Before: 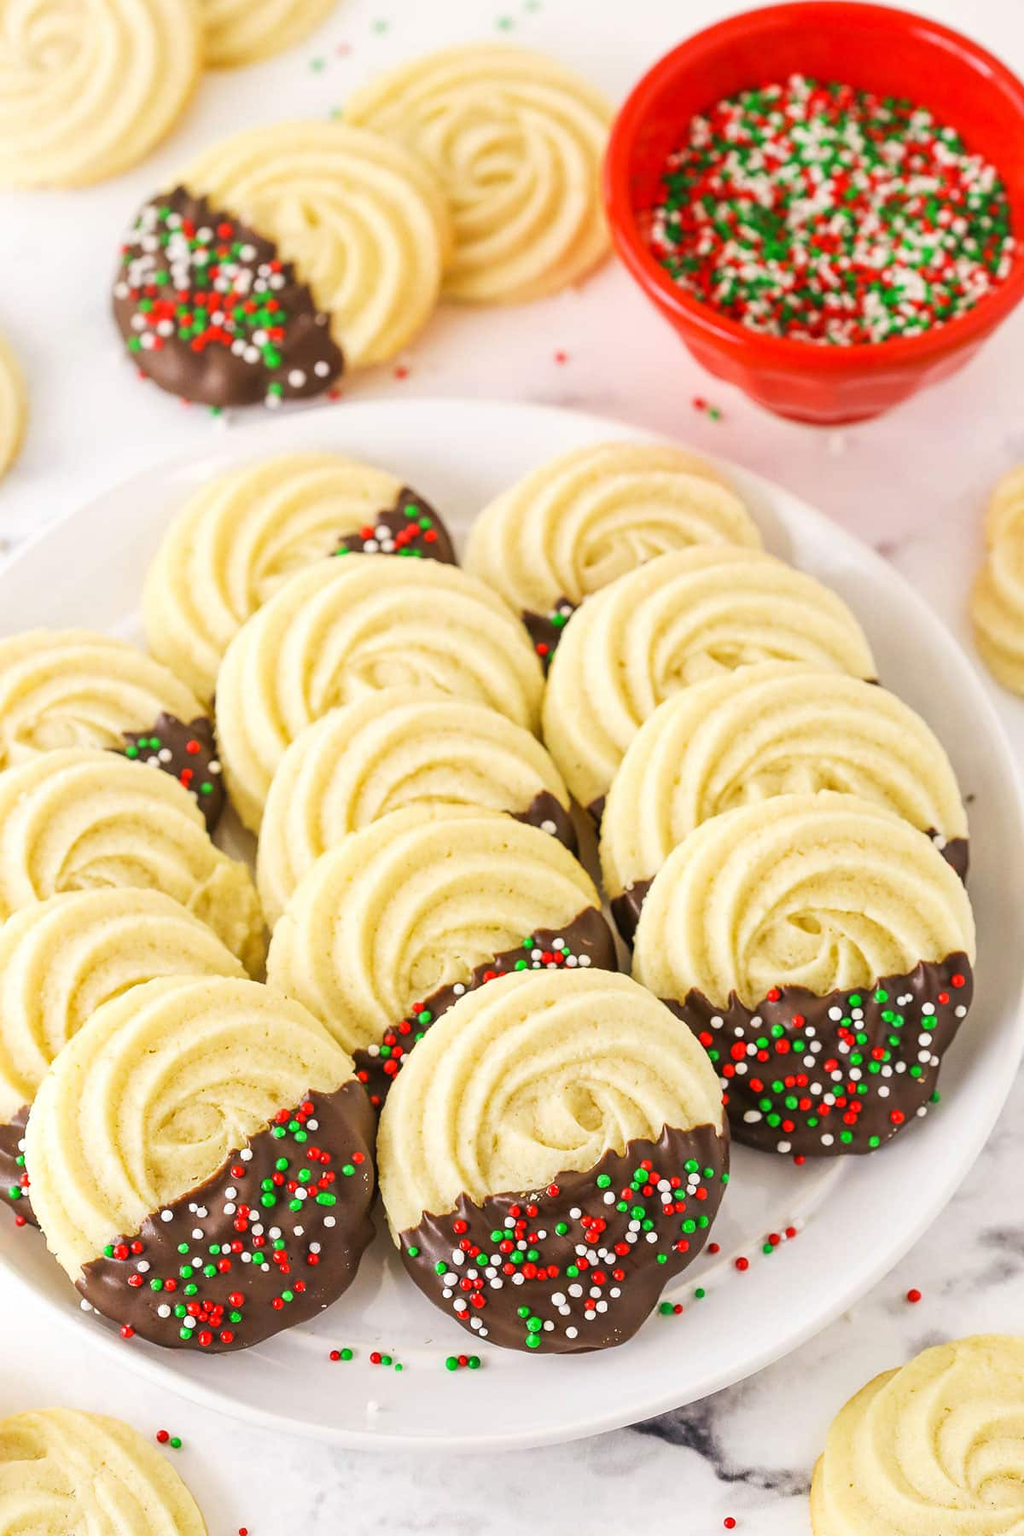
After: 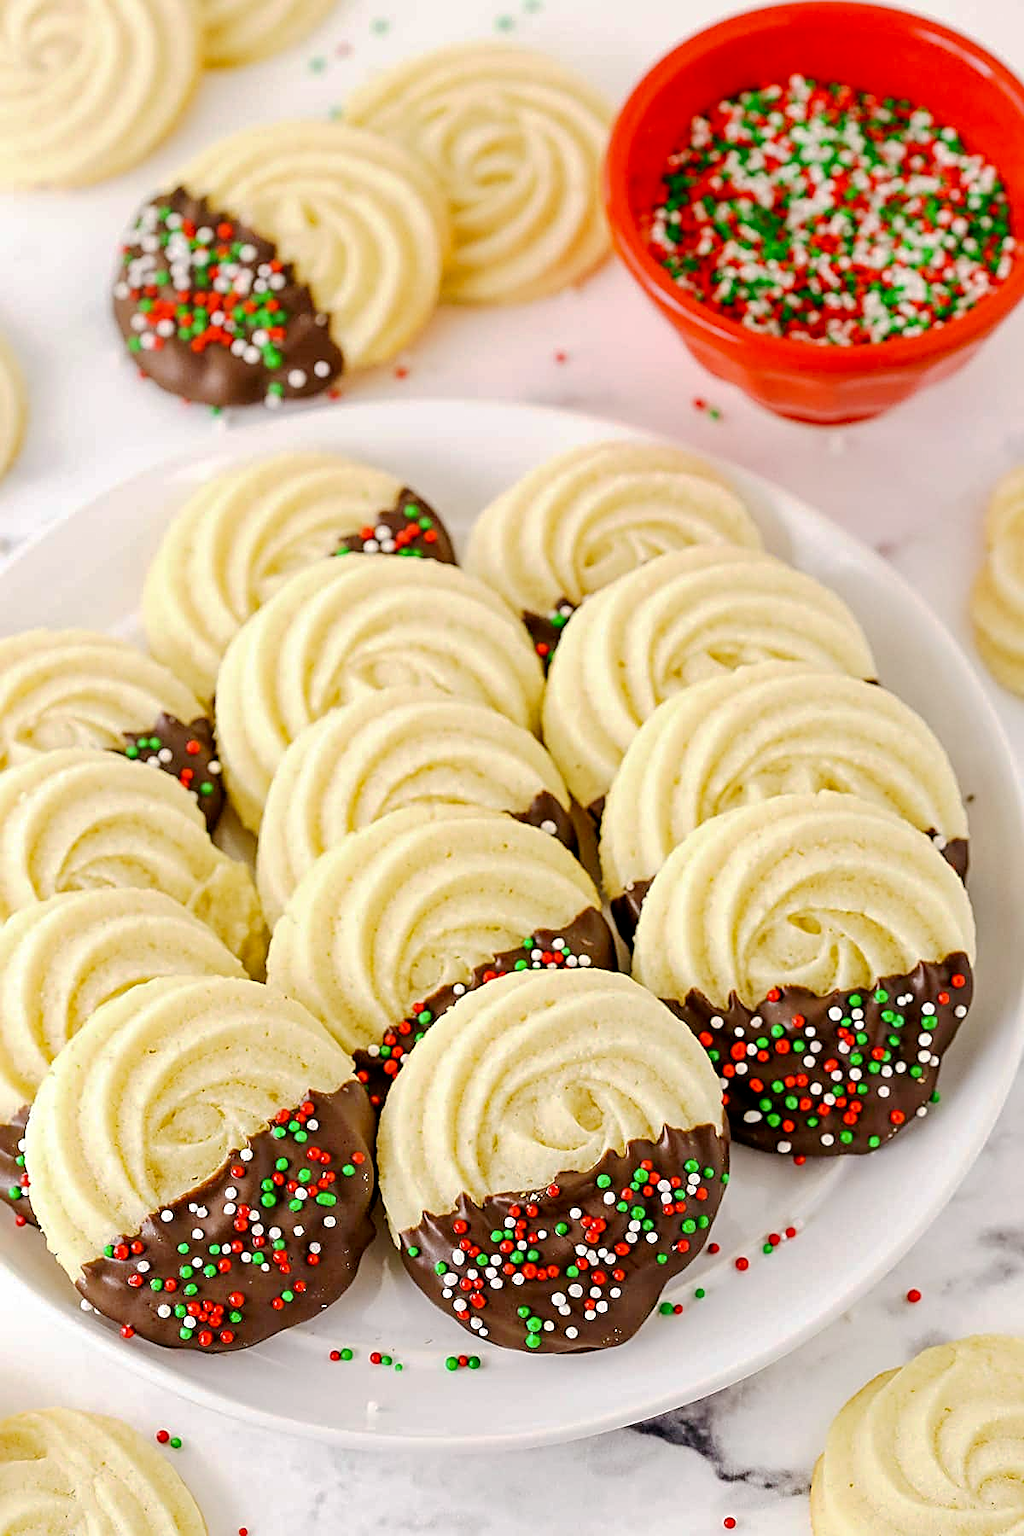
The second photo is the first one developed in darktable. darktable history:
tone curve: curves: ch0 [(0, 0) (0.003, 0.002) (0.011, 0.006) (0.025, 0.013) (0.044, 0.019) (0.069, 0.032) (0.1, 0.056) (0.136, 0.095) (0.177, 0.144) (0.224, 0.193) (0.277, 0.26) (0.335, 0.331) (0.399, 0.405) (0.468, 0.479) (0.543, 0.552) (0.623, 0.624) (0.709, 0.699) (0.801, 0.772) (0.898, 0.856) (1, 1)], preserve colors none
exposure: black level correction 0.011, compensate highlight preservation false
sharpen: radius 2.748
